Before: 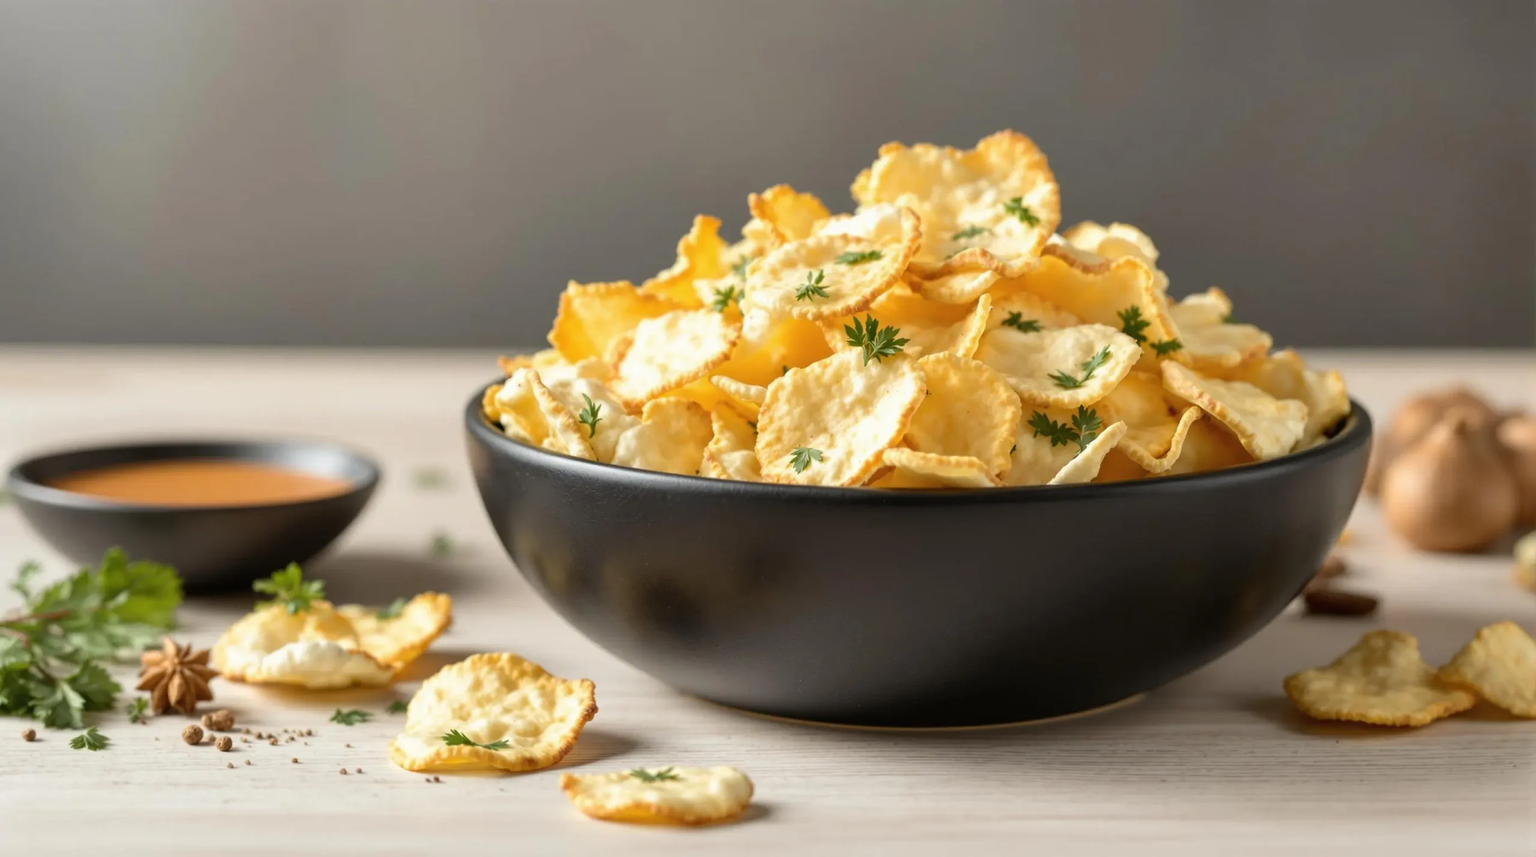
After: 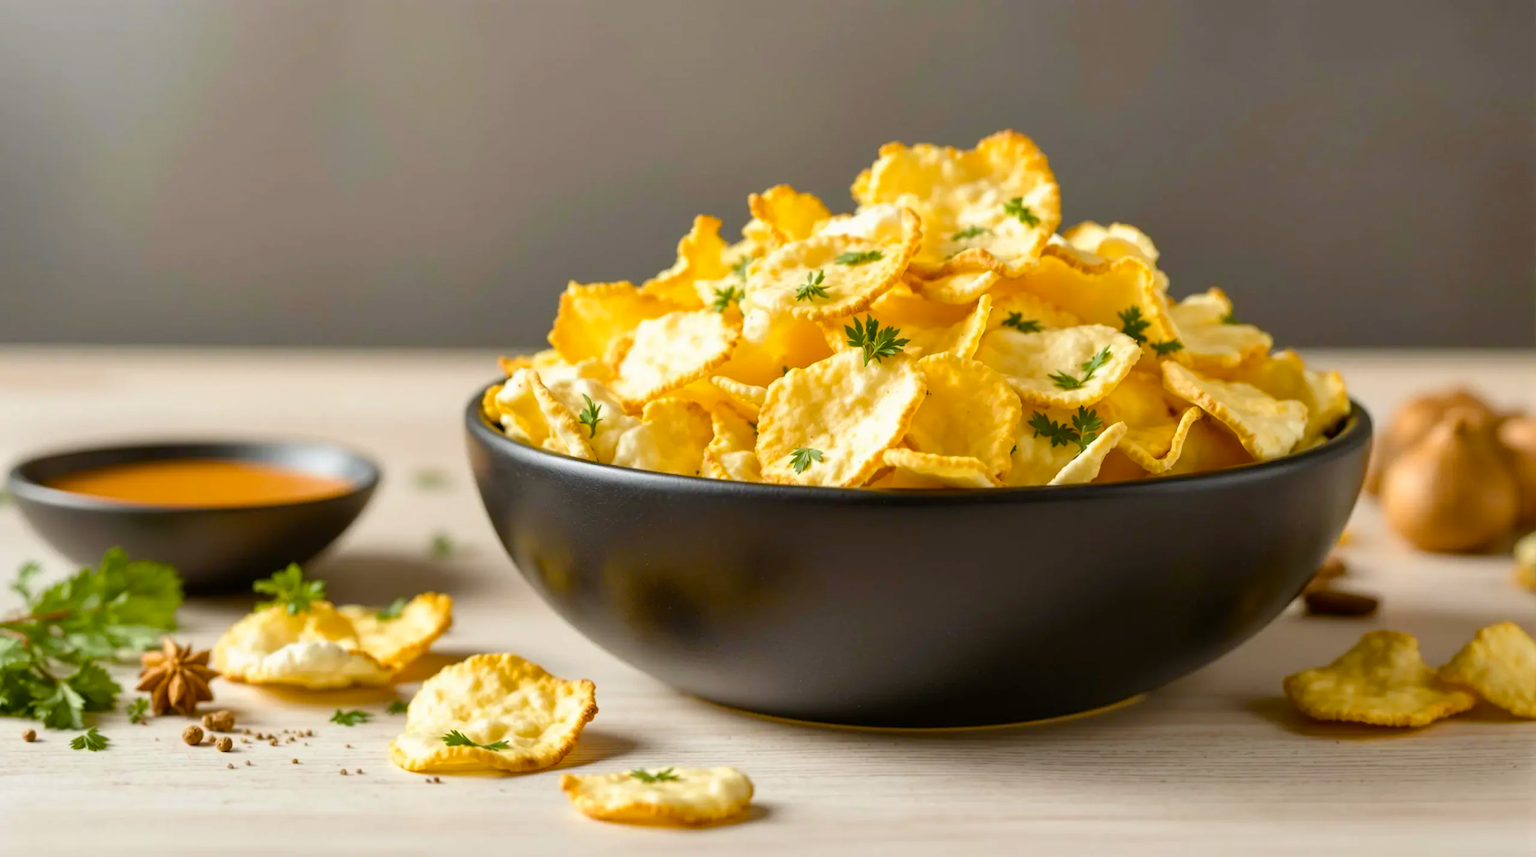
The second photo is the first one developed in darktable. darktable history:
color balance rgb: perceptual saturation grading › global saturation 20%, perceptual saturation grading › highlights -25%, perceptual saturation grading › shadows 25%, global vibrance 50%
color correction: saturation 0.98
